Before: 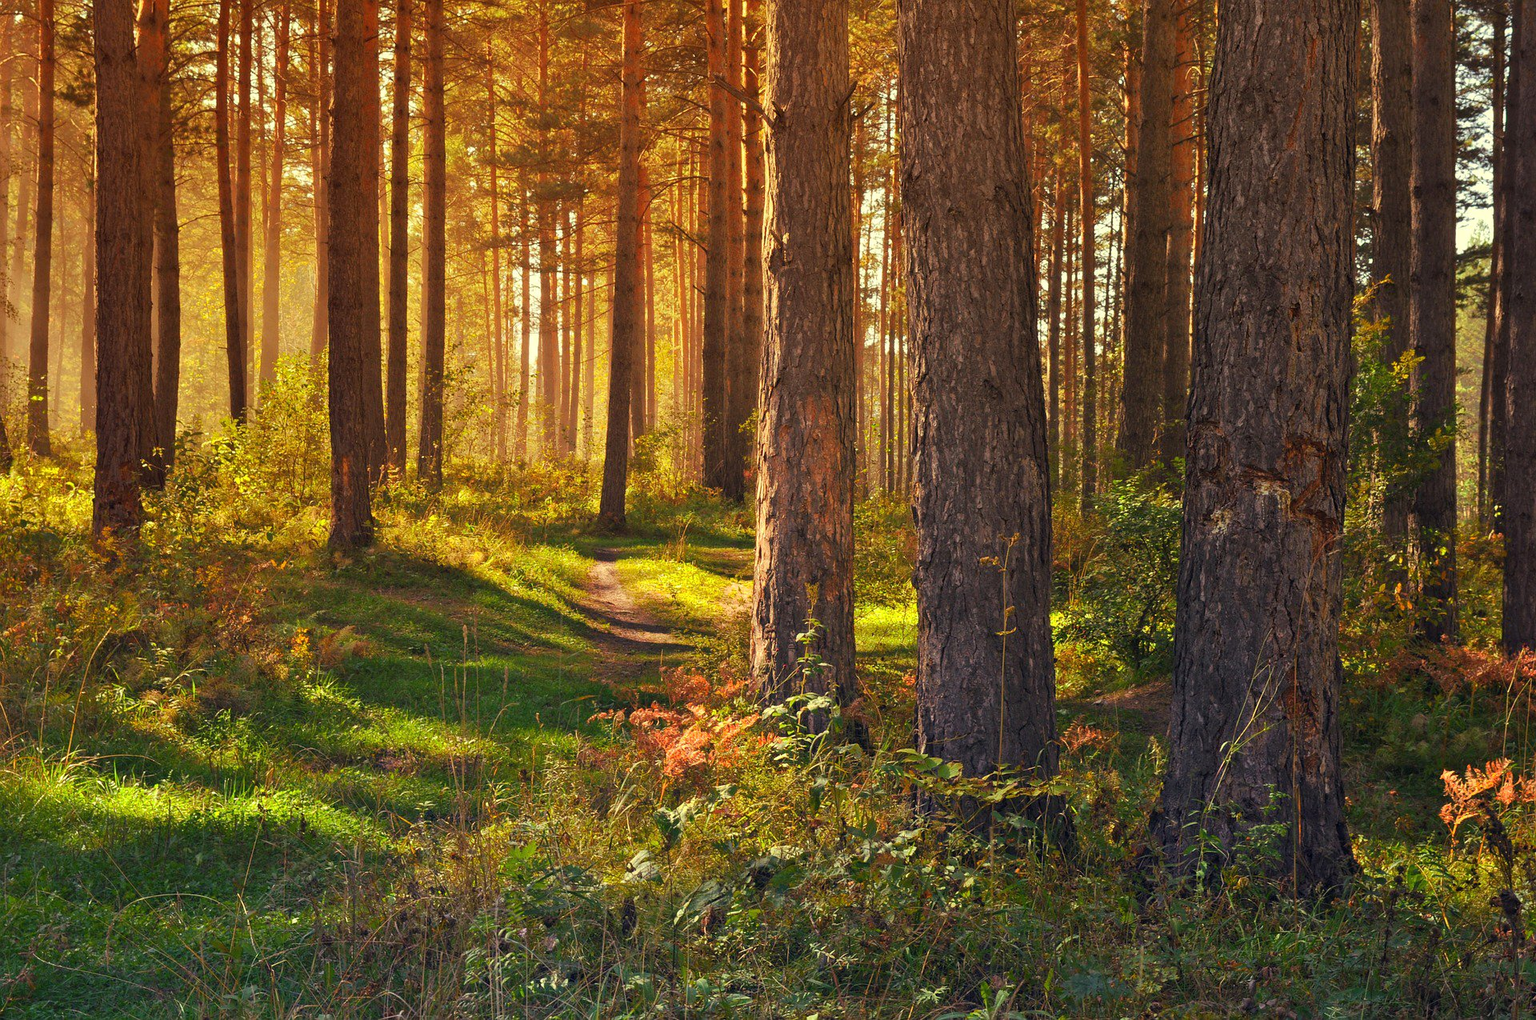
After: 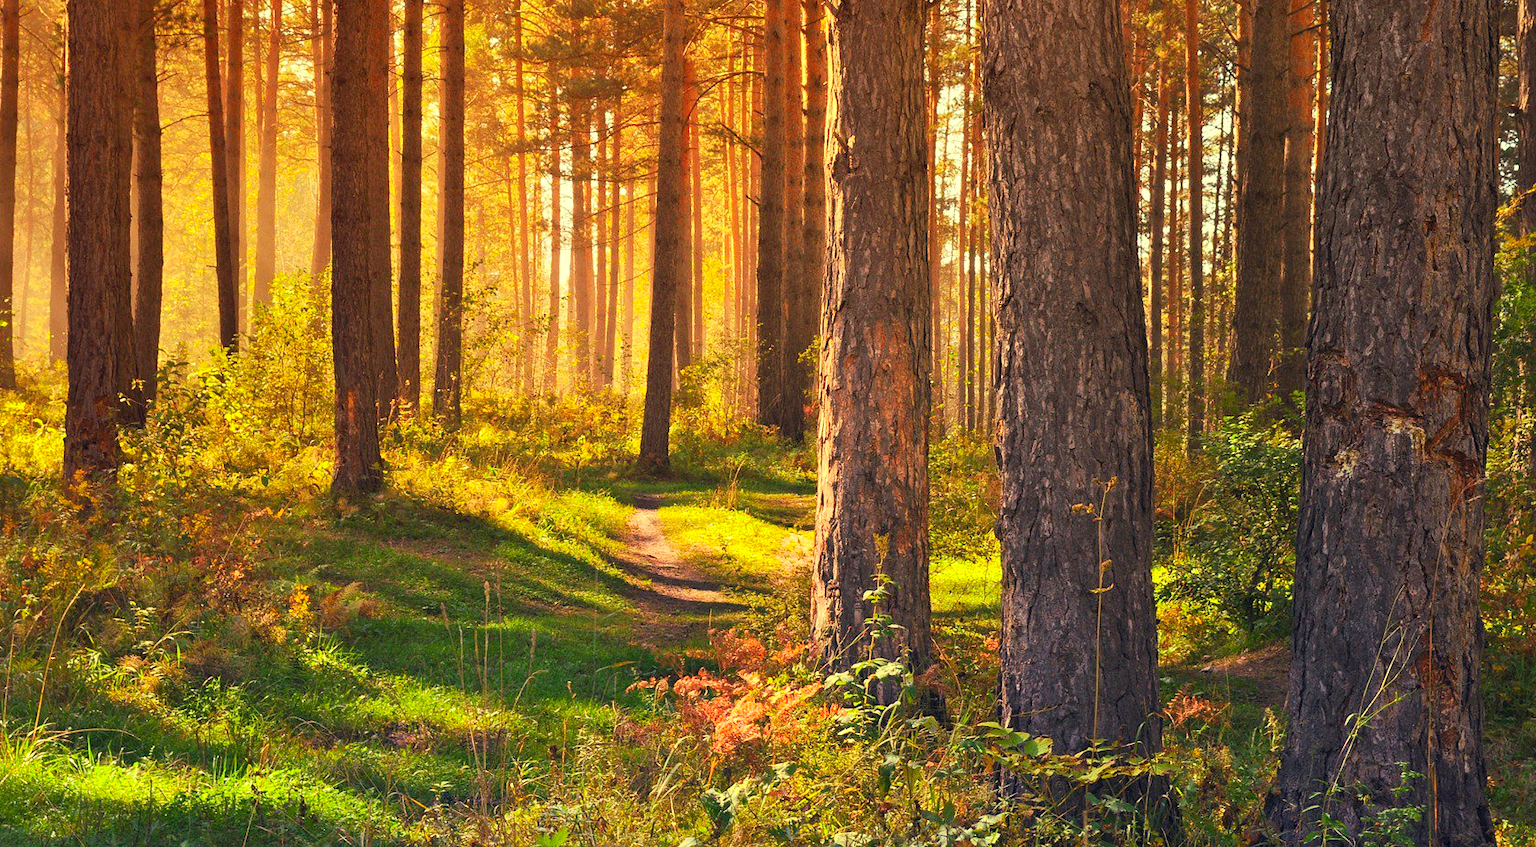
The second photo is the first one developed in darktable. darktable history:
crop and rotate: left 2.415%, top 11.205%, right 9.569%, bottom 15.635%
contrast brightness saturation: contrast 0.199, brightness 0.167, saturation 0.219
